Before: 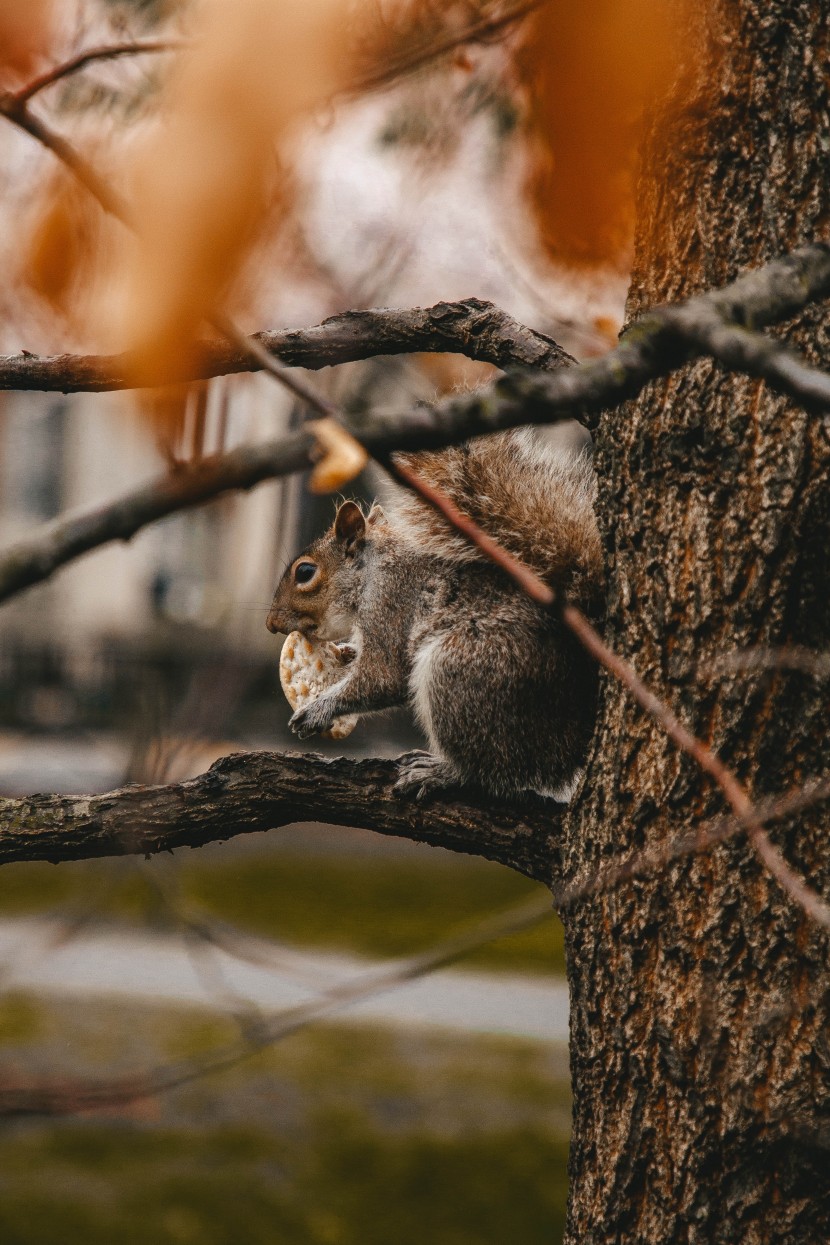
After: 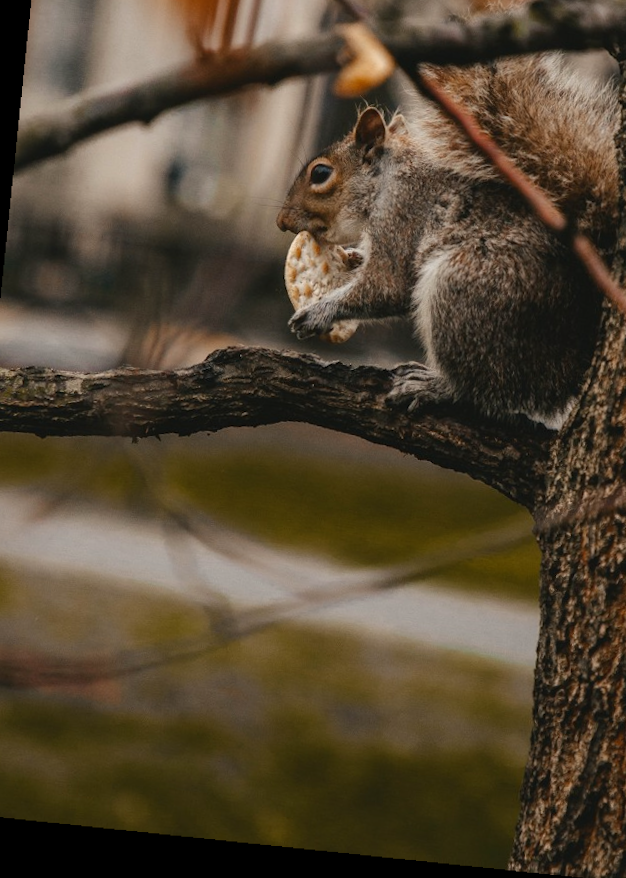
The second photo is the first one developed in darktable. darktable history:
exposure: exposure -0.157 EV, compensate highlight preservation false
rotate and perspective: rotation 5.12°, automatic cropping off
color calibration: x 0.342, y 0.355, temperature 5146 K
crop and rotate: angle -0.82°, left 3.85%, top 31.828%, right 27.992%
